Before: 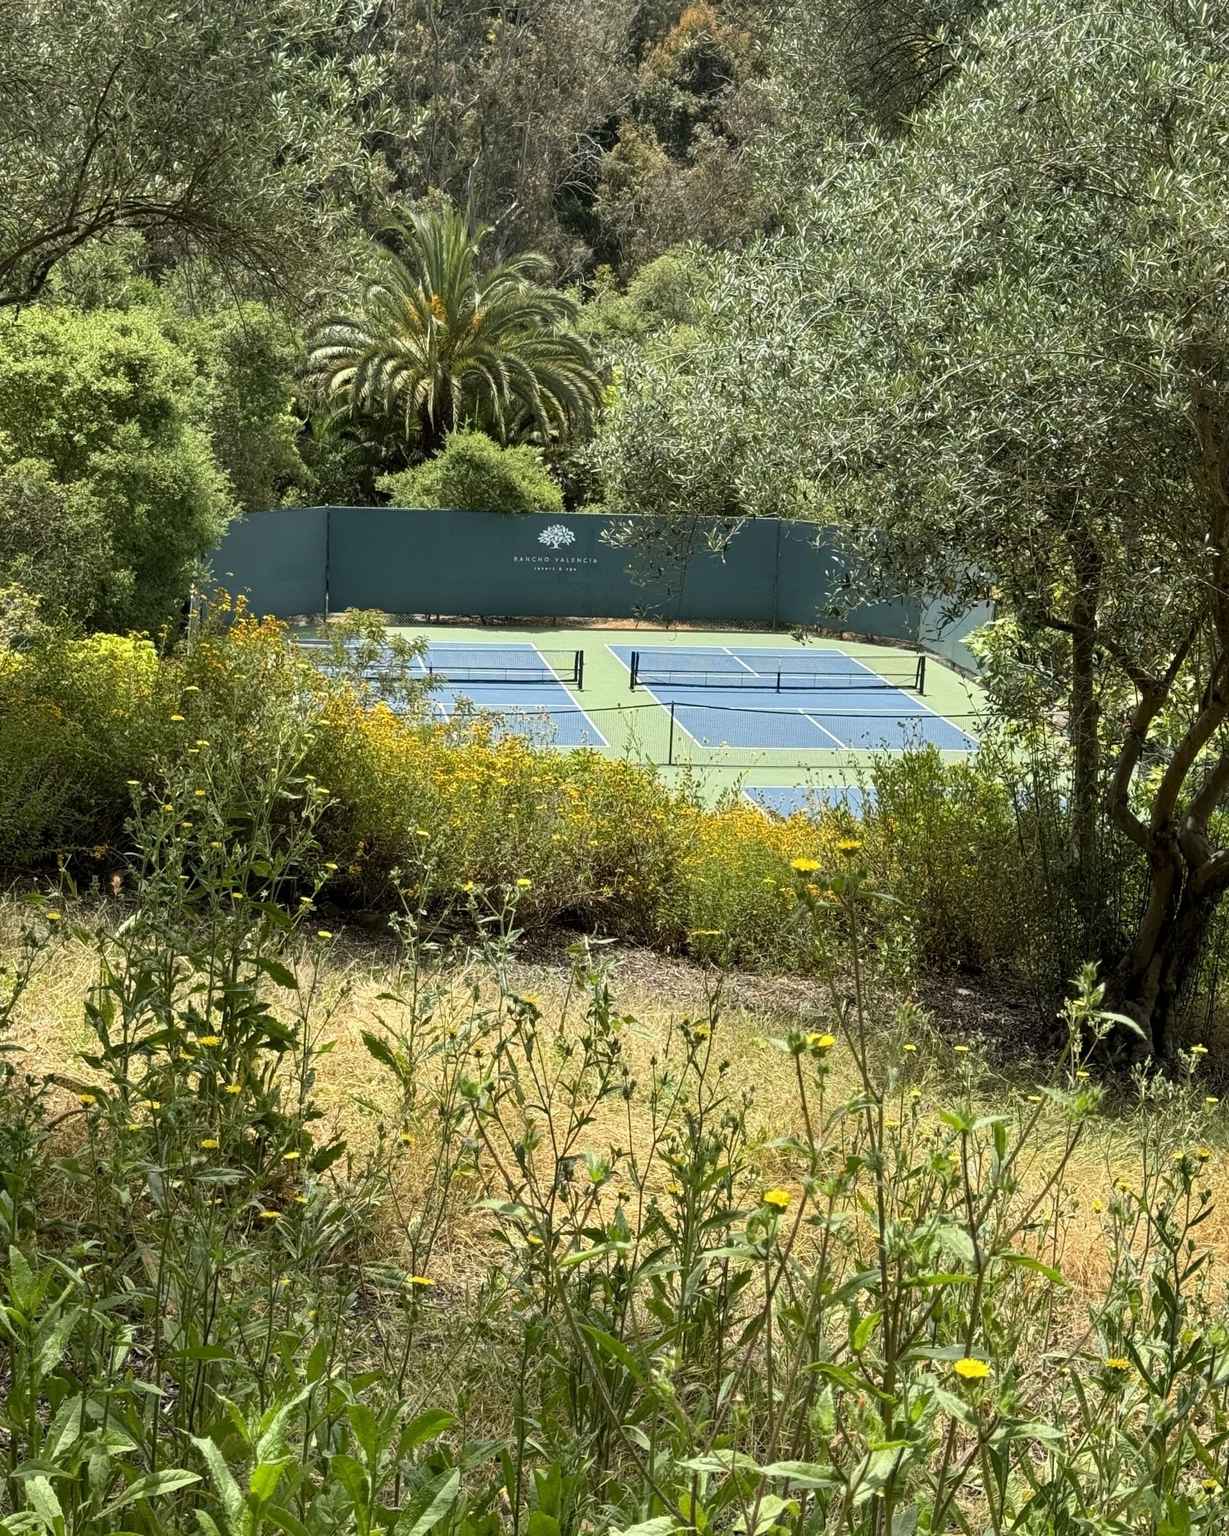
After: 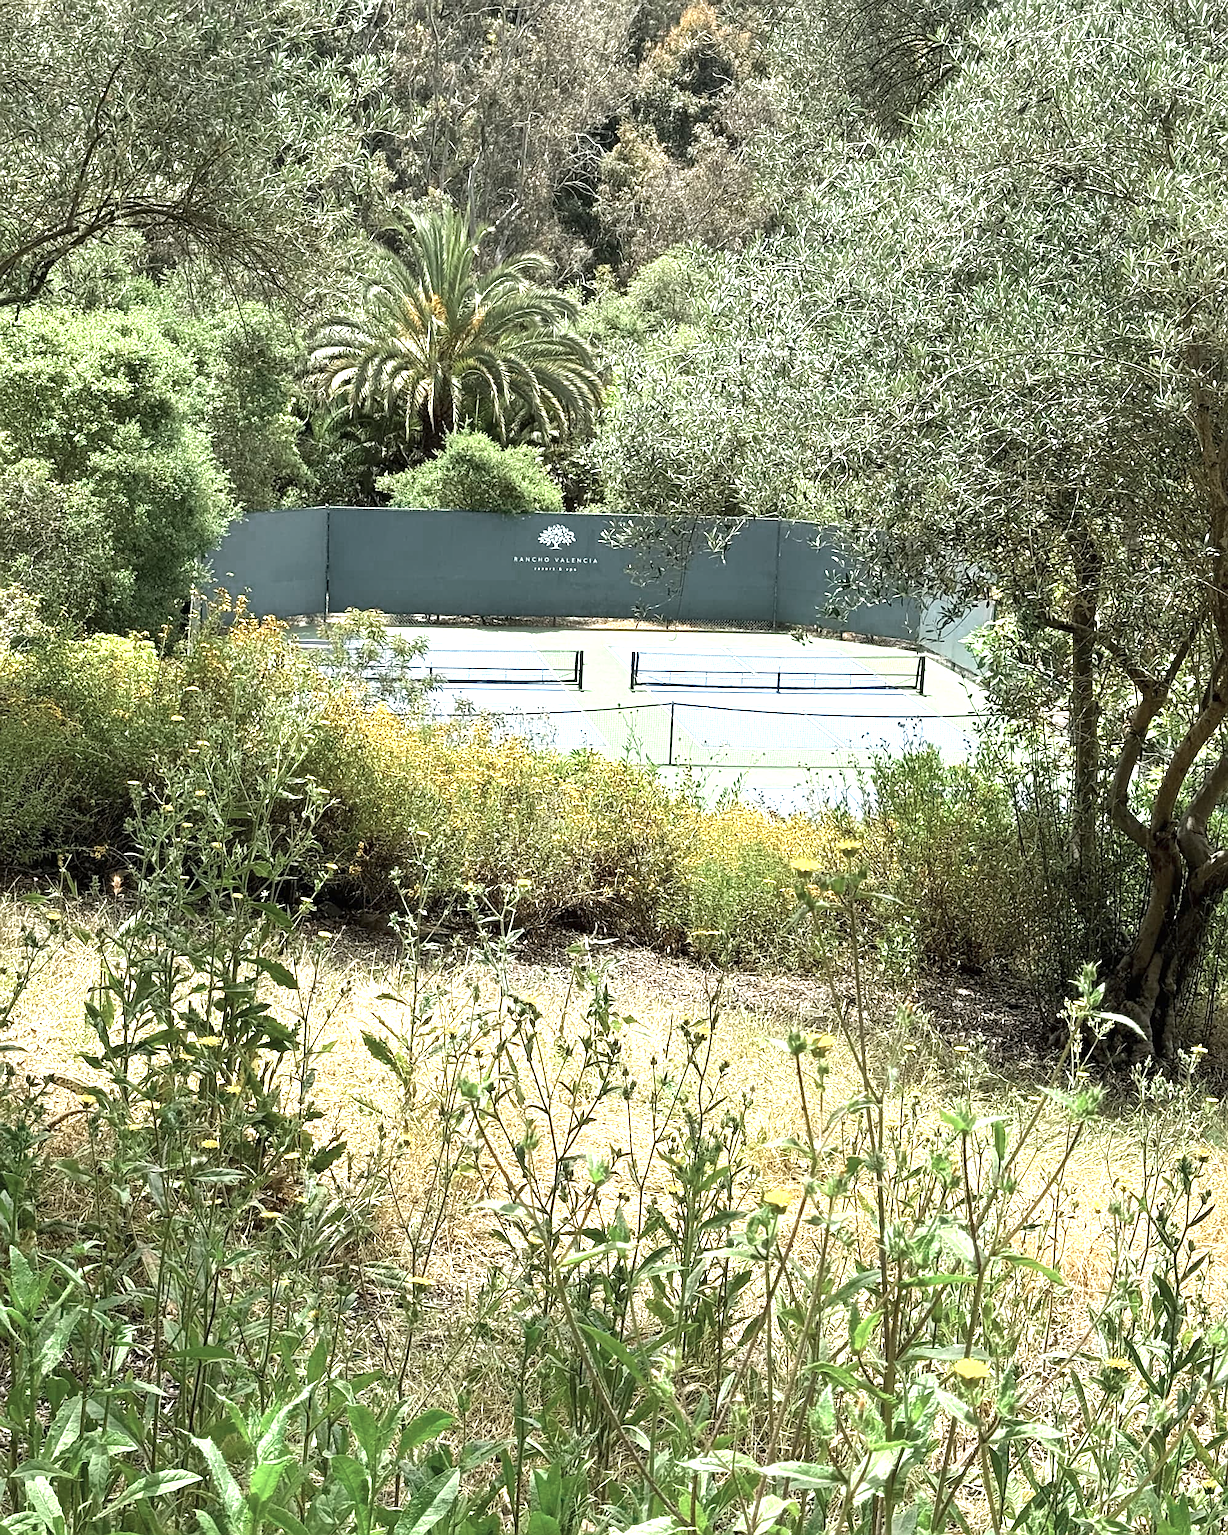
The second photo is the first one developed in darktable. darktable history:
sharpen: on, module defaults
color zones: curves: ch0 [(0, 0.5) (0.125, 0.4) (0.25, 0.5) (0.375, 0.4) (0.5, 0.4) (0.625, 0.6) (0.75, 0.6) (0.875, 0.5)]; ch1 [(0, 0.35) (0.125, 0.45) (0.25, 0.35) (0.375, 0.35) (0.5, 0.35) (0.625, 0.35) (0.75, 0.45) (0.875, 0.35)]; ch2 [(0, 0.6) (0.125, 0.5) (0.25, 0.5) (0.375, 0.6) (0.5, 0.6) (0.625, 0.5) (0.75, 0.5) (0.875, 0.5)]
exposure: black level correction 0, exposure 1.199 EV, compensate highlight preservation false
